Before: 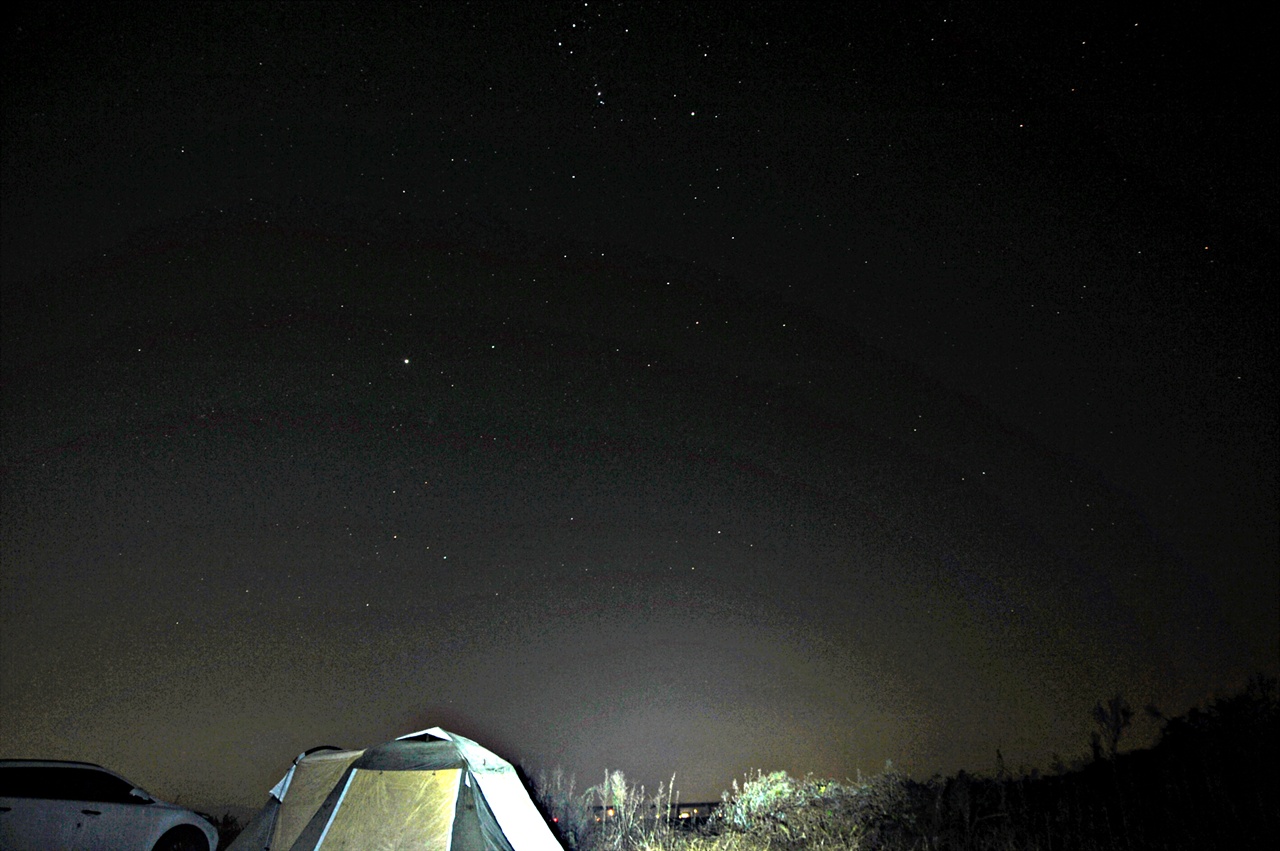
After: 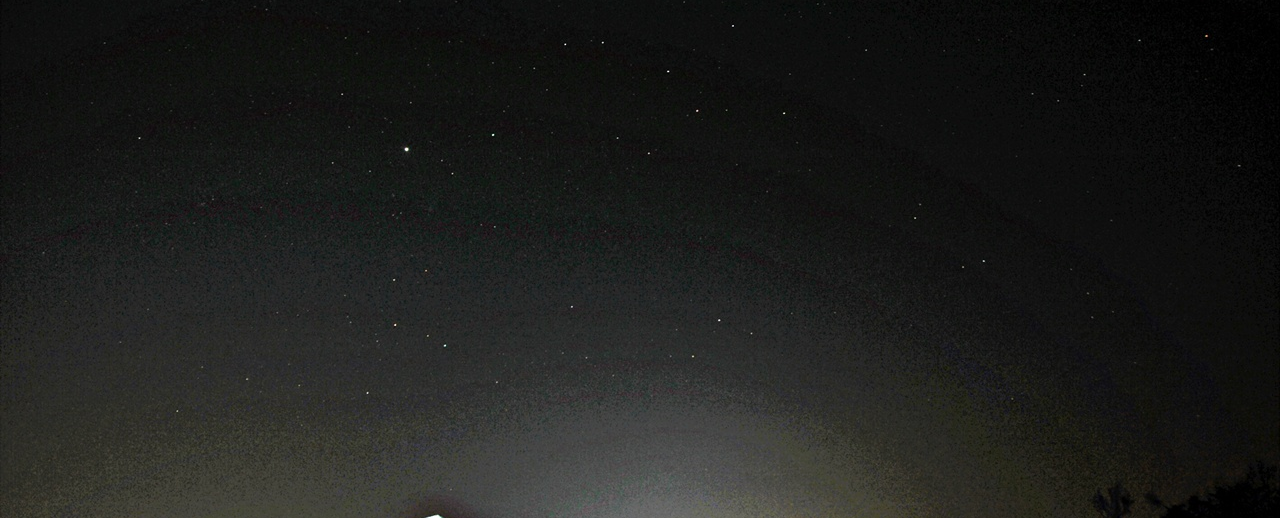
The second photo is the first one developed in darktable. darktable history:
crop and rotate: top 25.067%, bottom 14.025%
